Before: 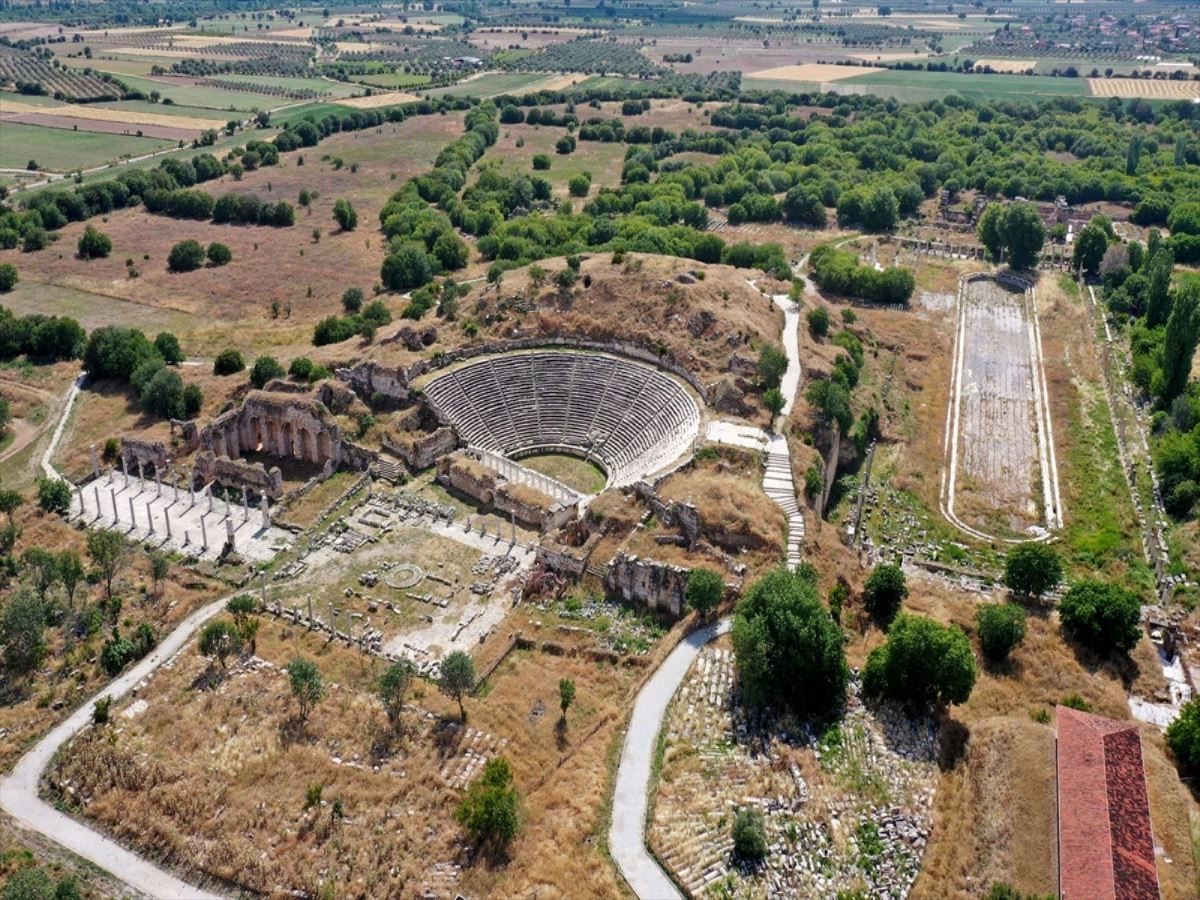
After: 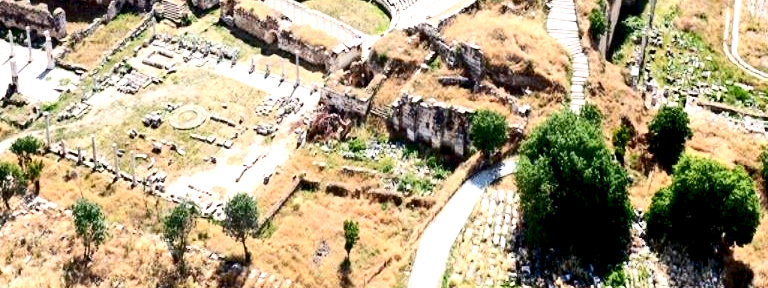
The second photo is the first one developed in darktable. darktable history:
crop: left 18.063%, top 51.088%, right 17.076%, bottom 16.802%
exposure: black level correction 0.008, exposure 0.987 EV, compensate exposure bias true, compensate highlight preservation false
contrast brightness saturation: contrast 0.296
